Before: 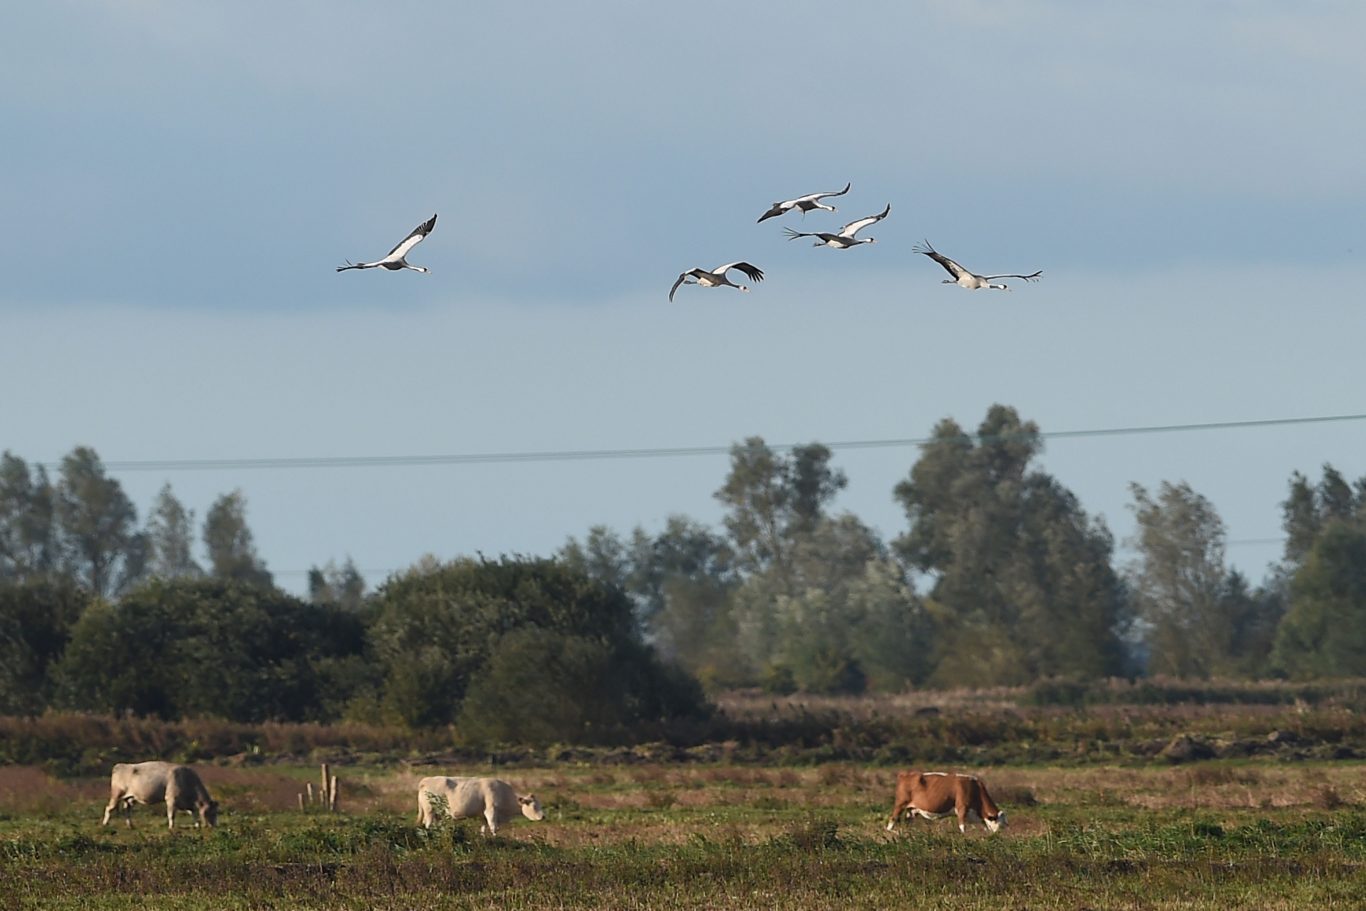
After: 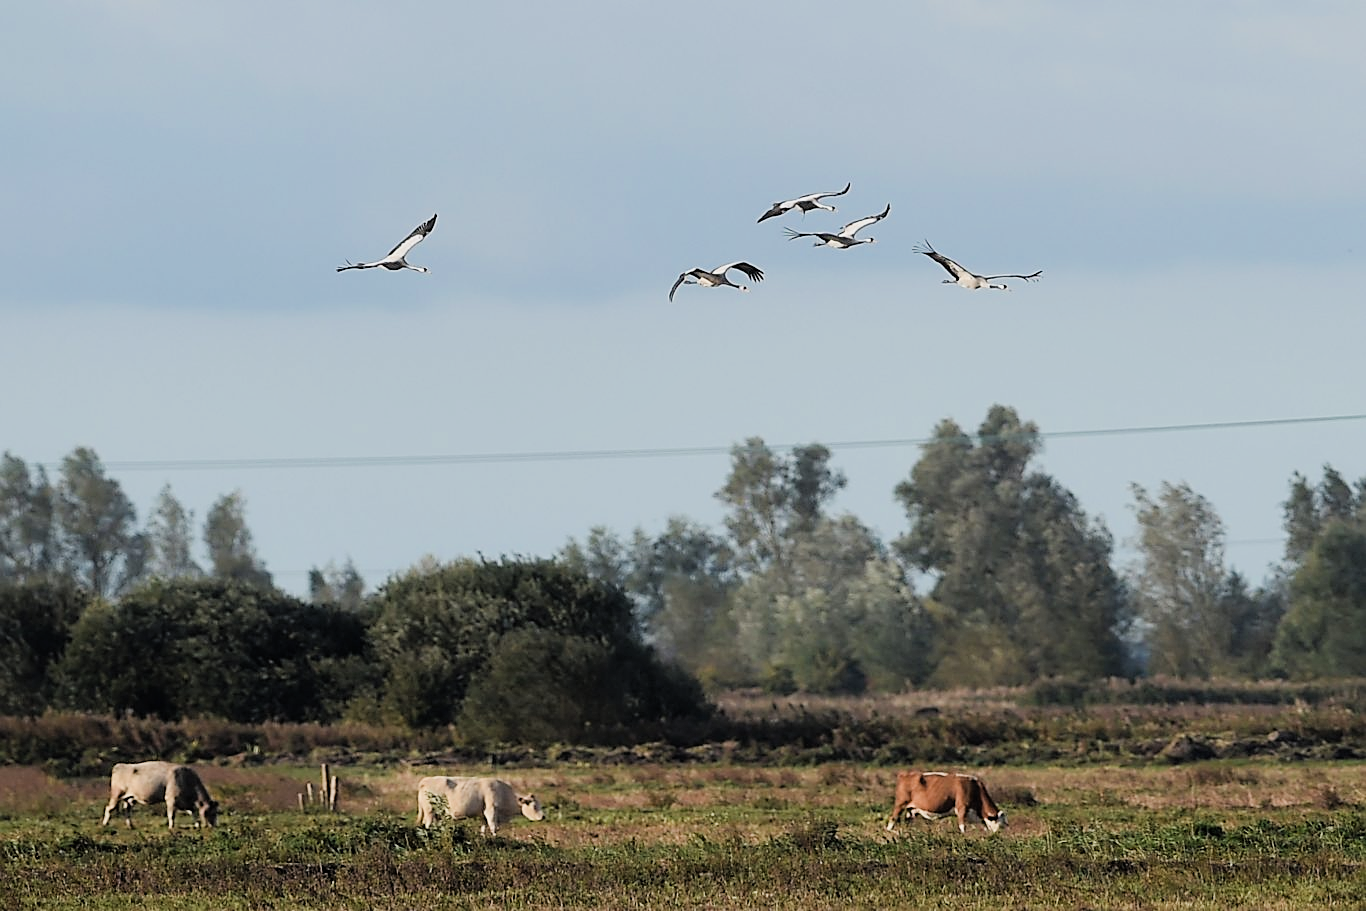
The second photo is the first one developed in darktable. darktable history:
shadows and highlights: shadows 25.72, highlights -24.43
exposure: exposure -0.041 EV, compensate highlight preservation false
sharpen: on, module defaults
filmic rgb: black relative exposure -7.65 EV, white relative exposure 4.56 EV, hardness 3.61, contrast 1.059
tone equalizer: -8 EV -0.728 EV, -7 EV -0.706 EV, -6 EV -0.638 EV, -5 EV -0.379 EV, -3 EV 0.392 EV, -2 EV 0.6 EV, -1 EV 0.697 EV, +0 EV 0.737 EV
